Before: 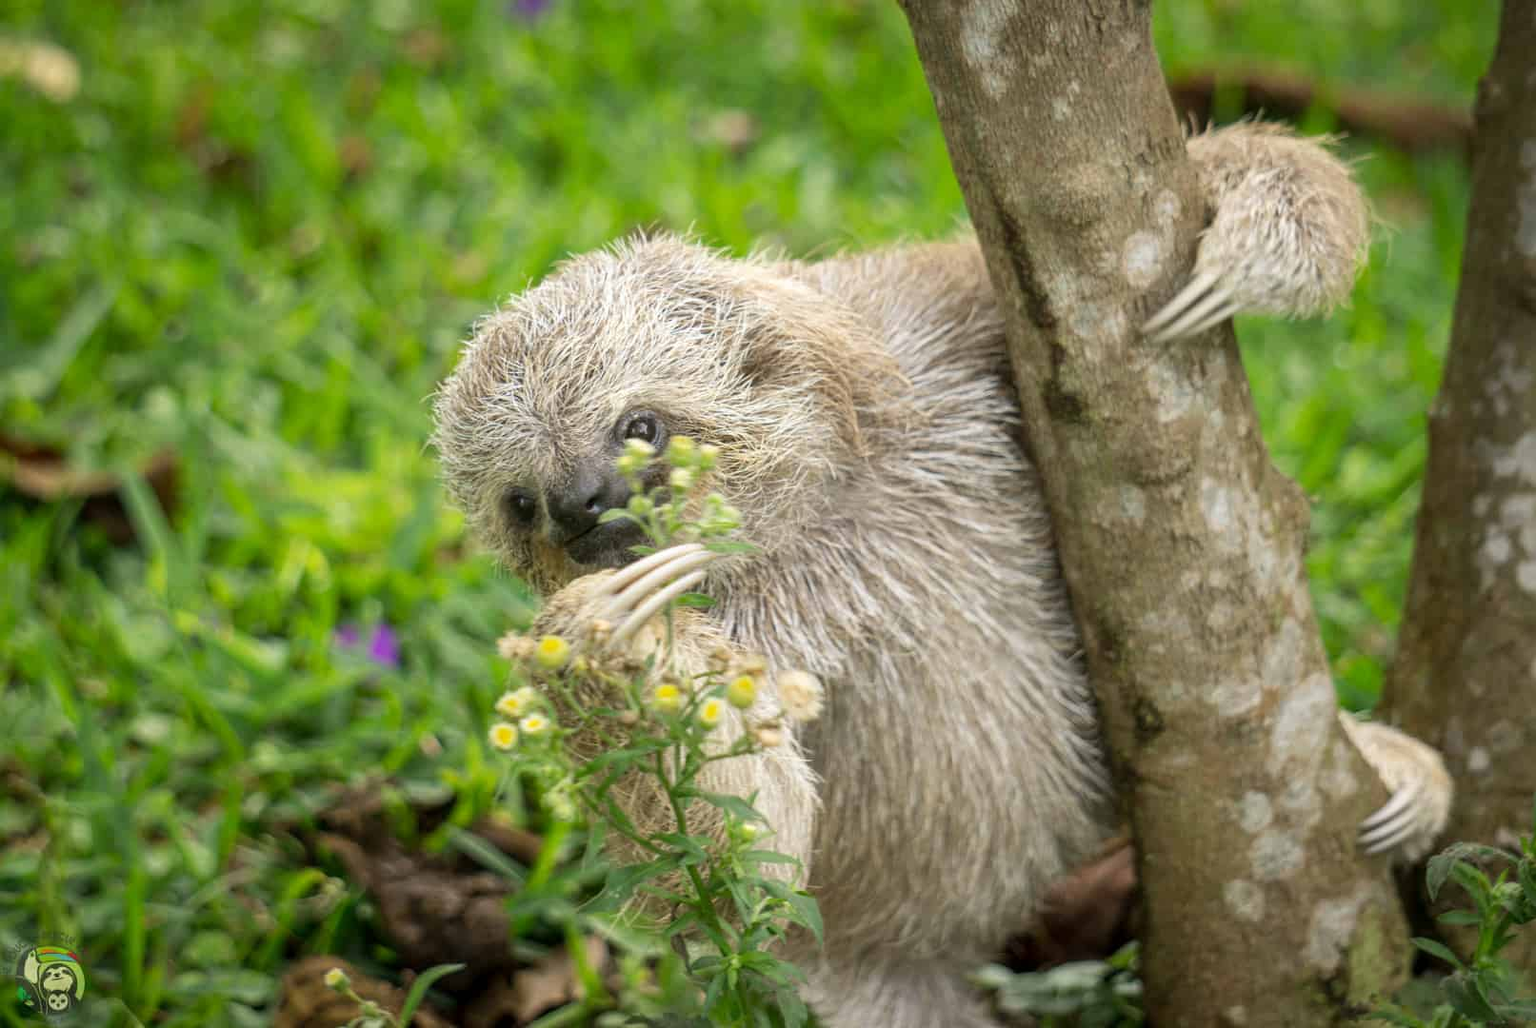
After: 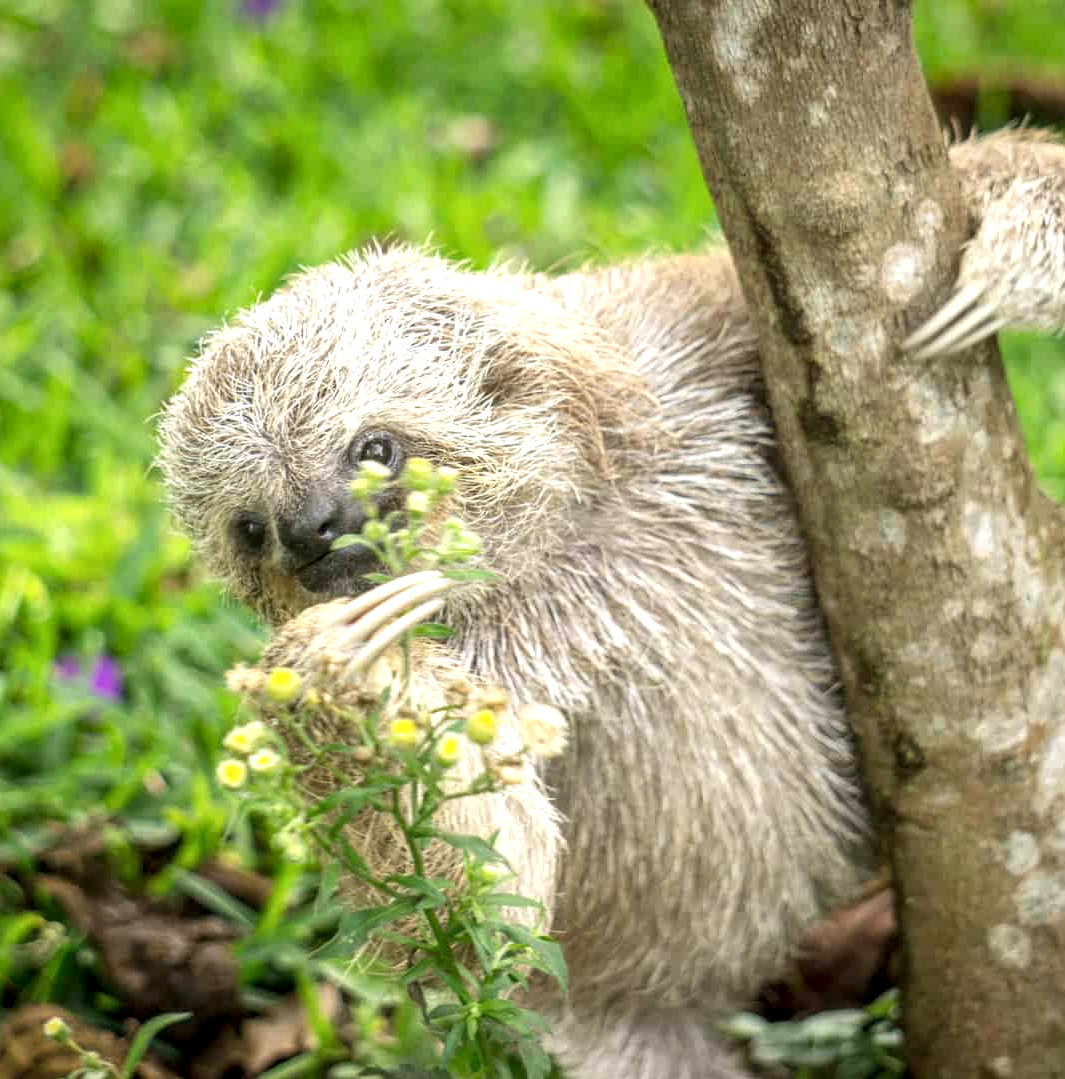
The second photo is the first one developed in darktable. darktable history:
crop and rotate: left 18.442%, right 15.508%
local contrast: on, module defaults
exposure: black level correction 0, exposure 0.5 EV, compensate exposure bias true, compensate highlight preservation false
